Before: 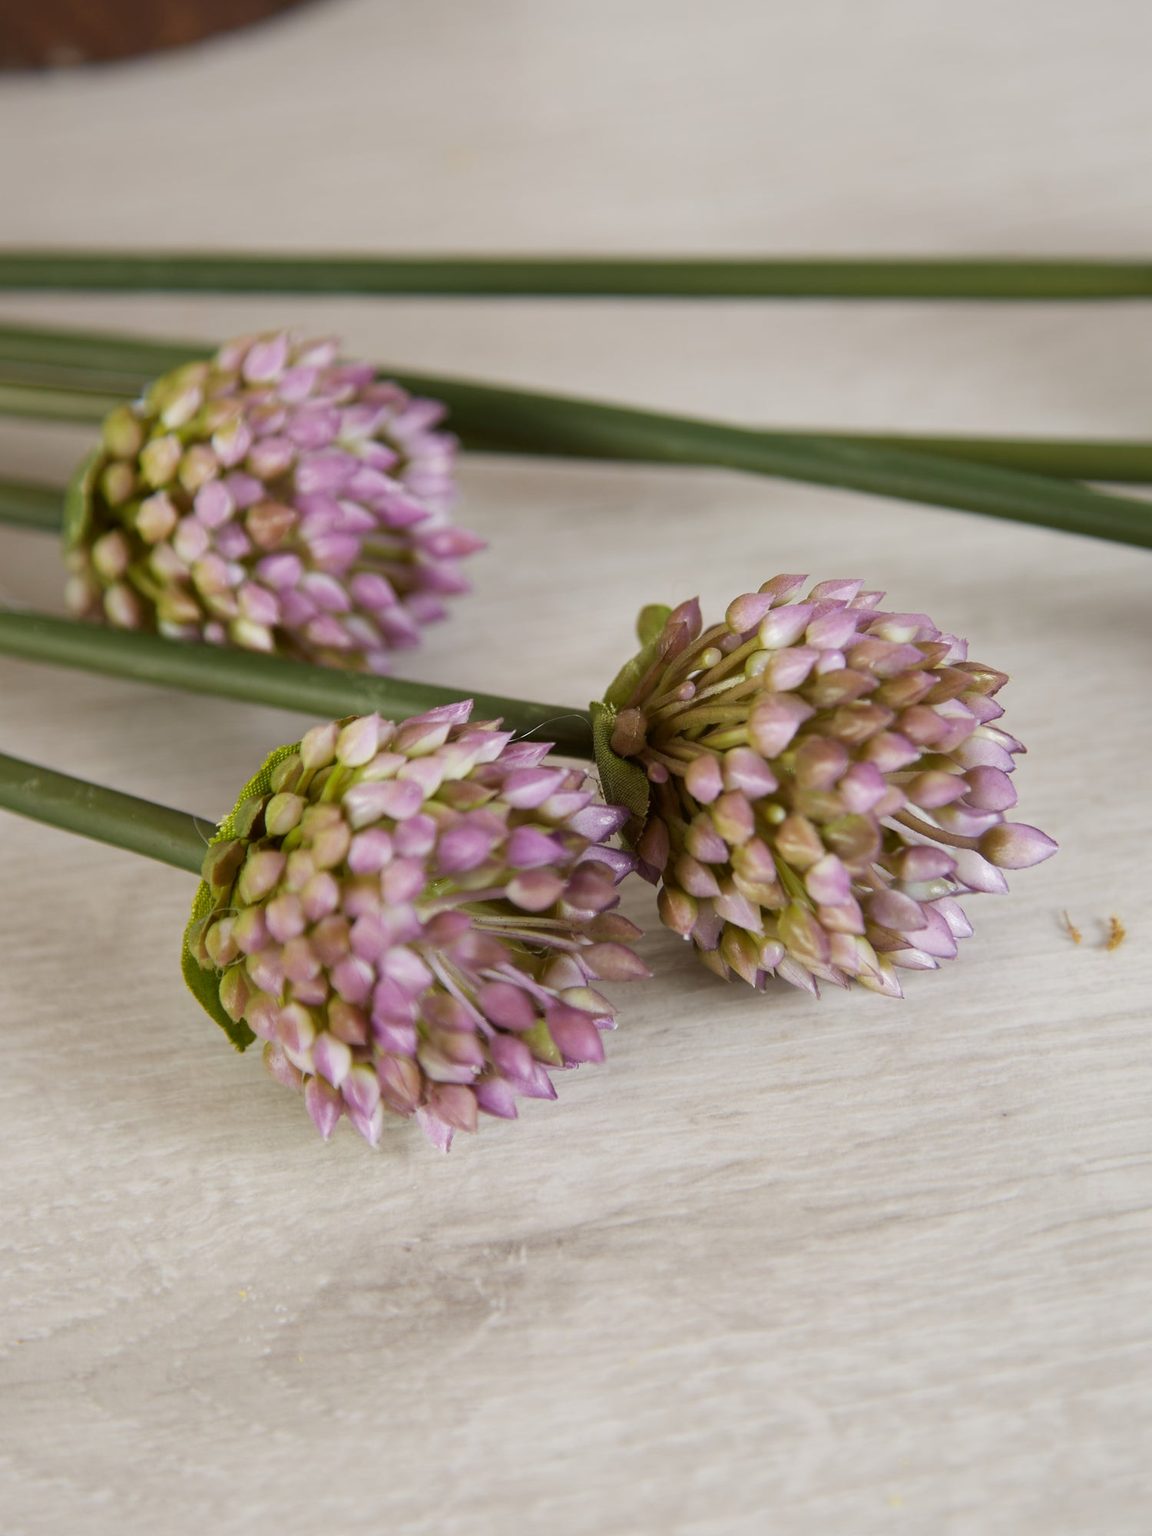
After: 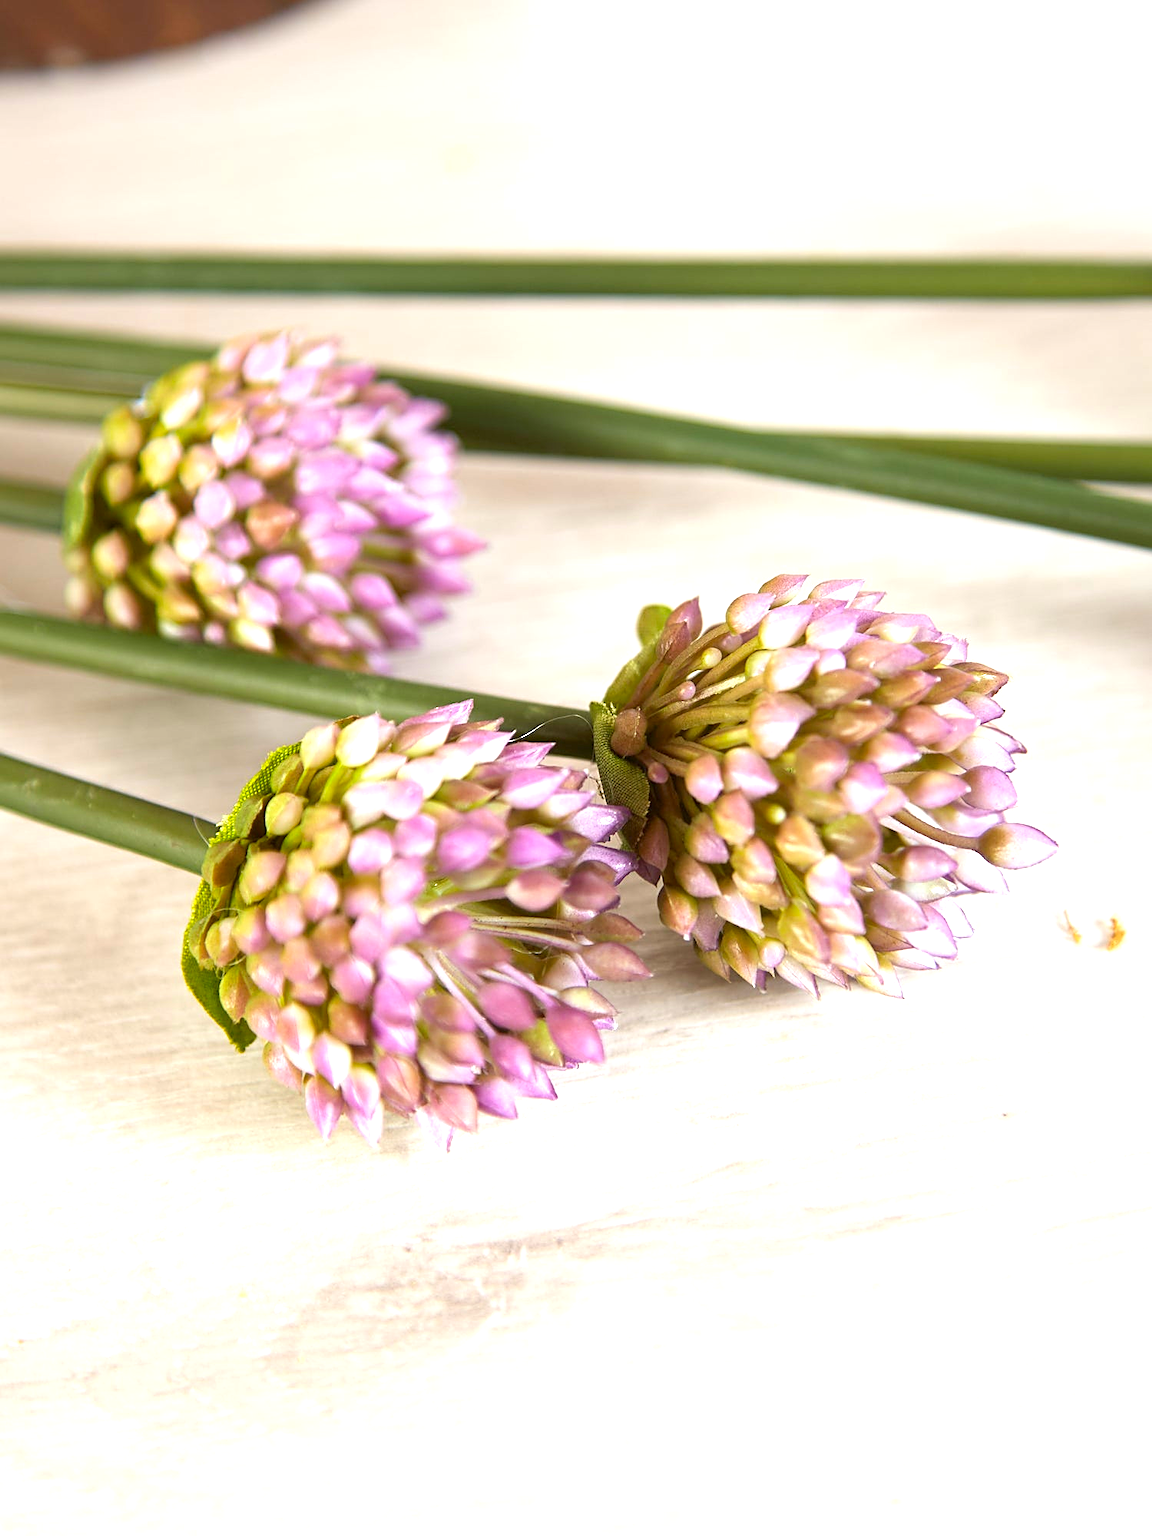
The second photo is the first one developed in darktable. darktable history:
color zones: curves: ch1 [(0.25, 0.61) (0.75, 0.248)]
sharpen: on, module defaults
exposure: black level correction 0, exposure 1.199 EV, compensate highlight preservation false
